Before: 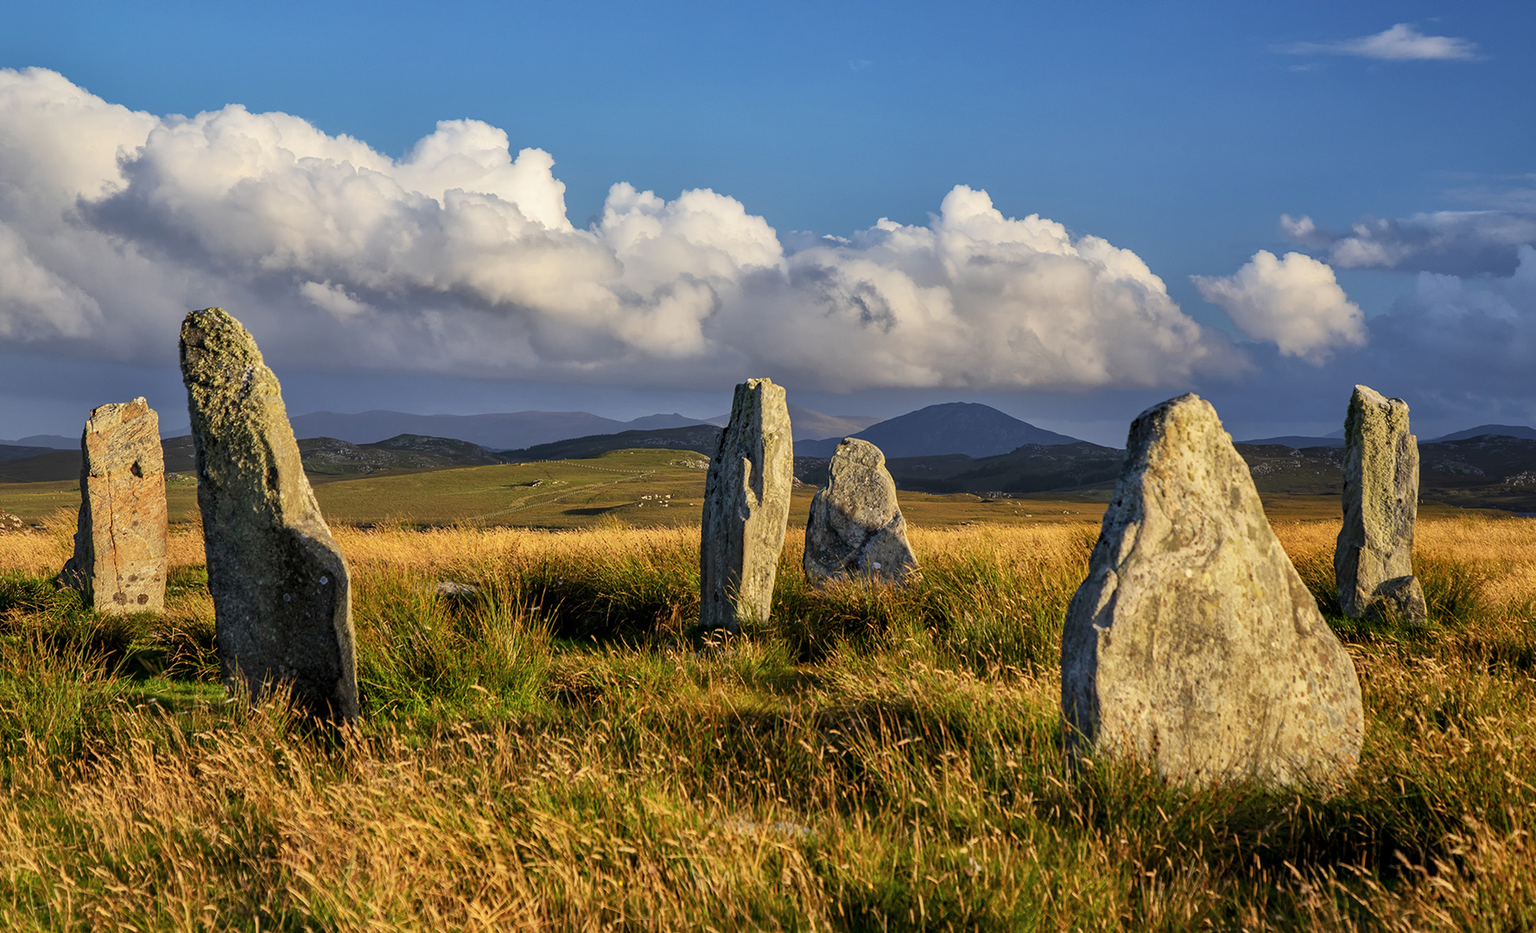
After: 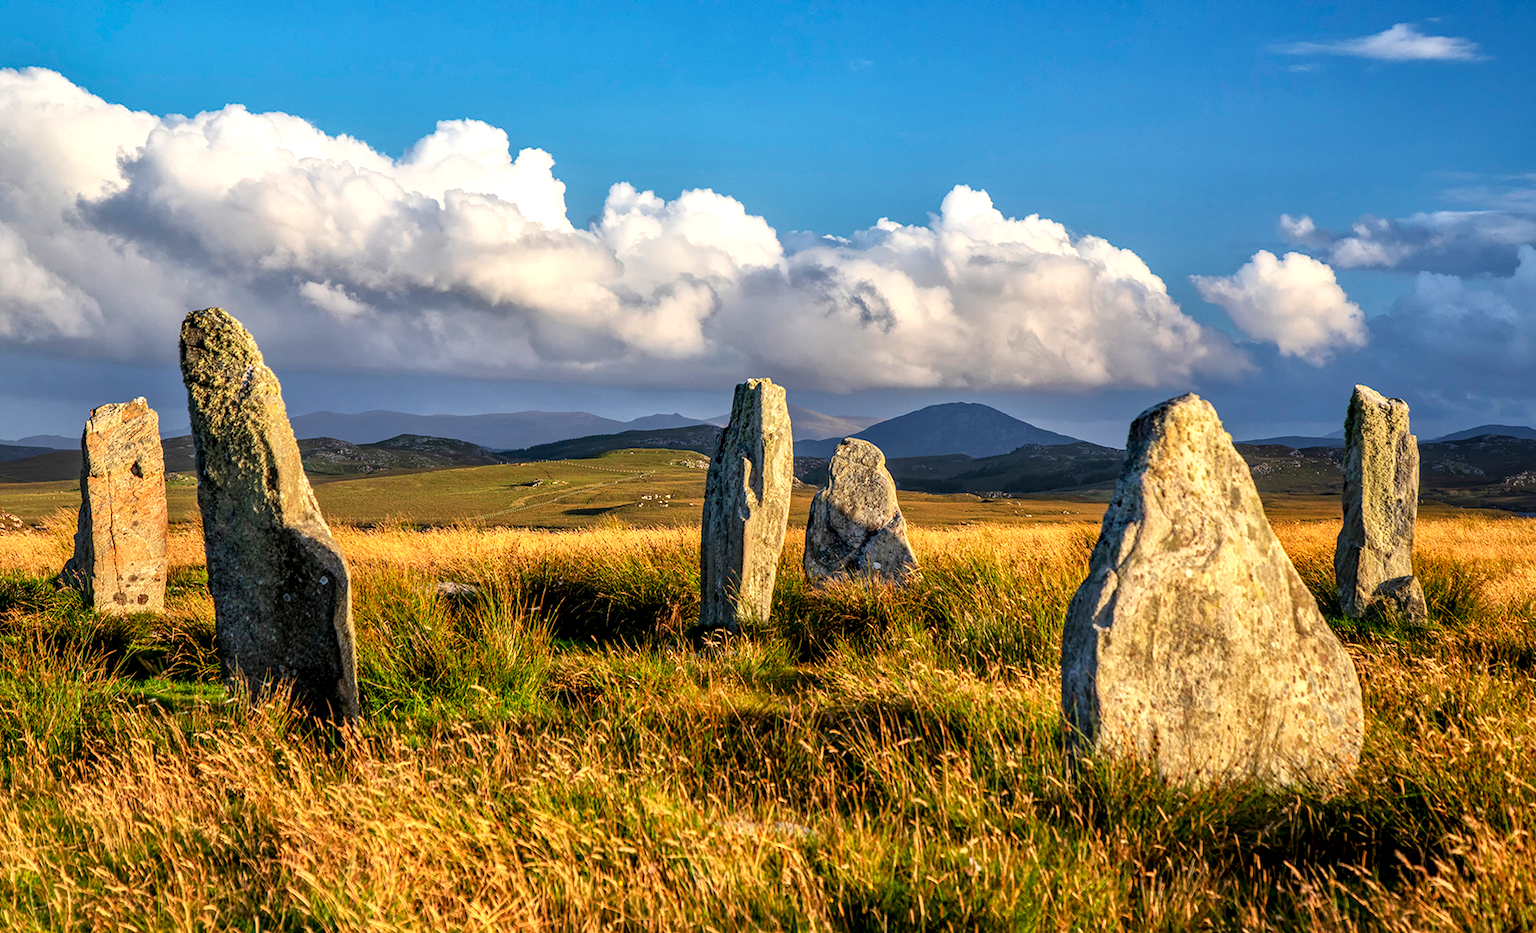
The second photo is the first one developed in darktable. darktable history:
local contrast: on, module defaults
exposure: exposure 0.128 EV, compensate exposure bias true, compensate highlight preservation false
